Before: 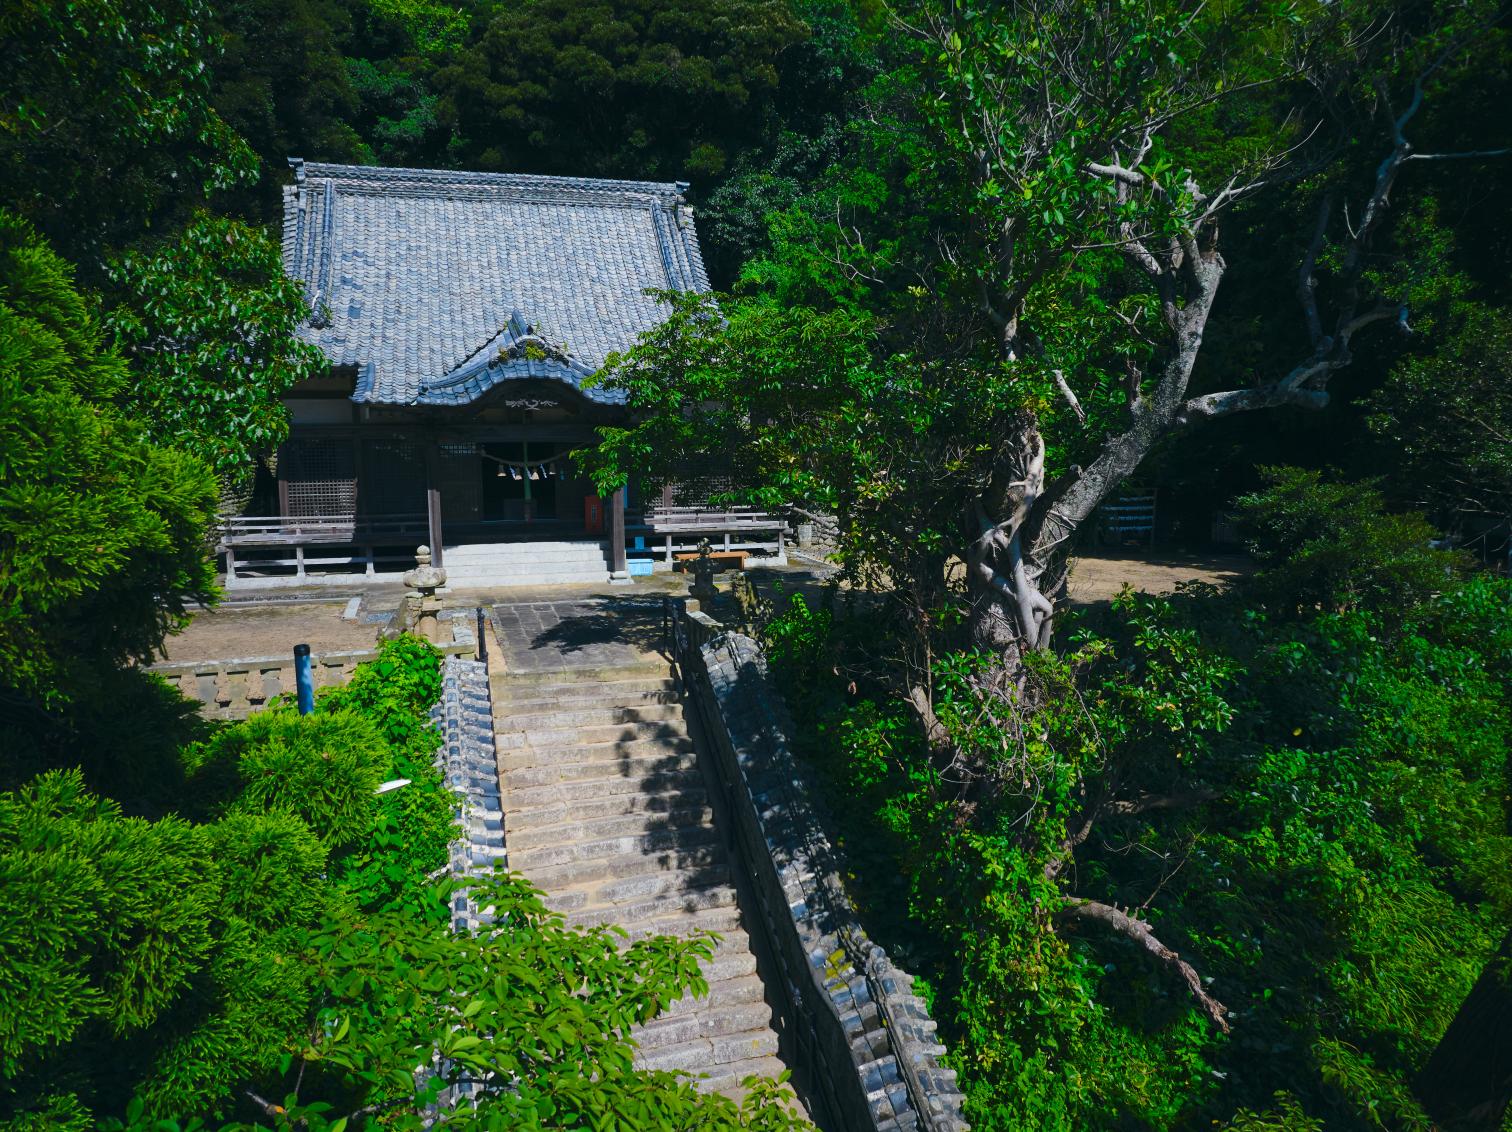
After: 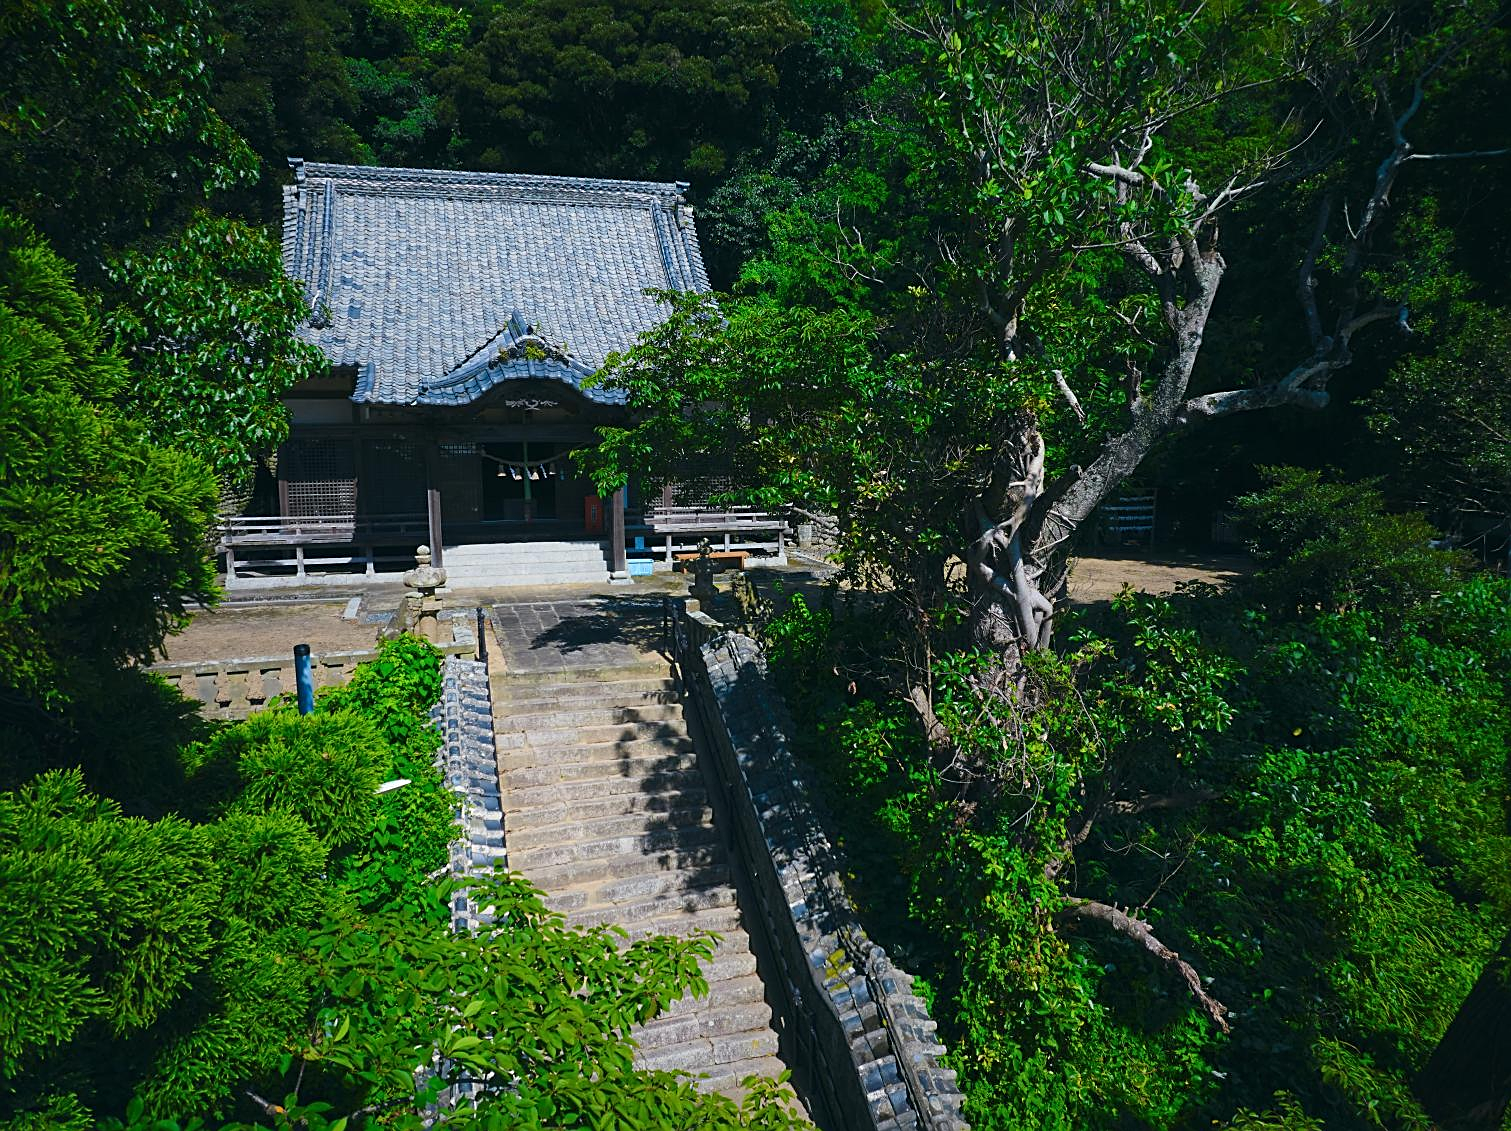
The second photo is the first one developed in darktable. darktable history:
sharpen: on, module defaults
shadows and highlights: shadows 5, soften with gaussian
